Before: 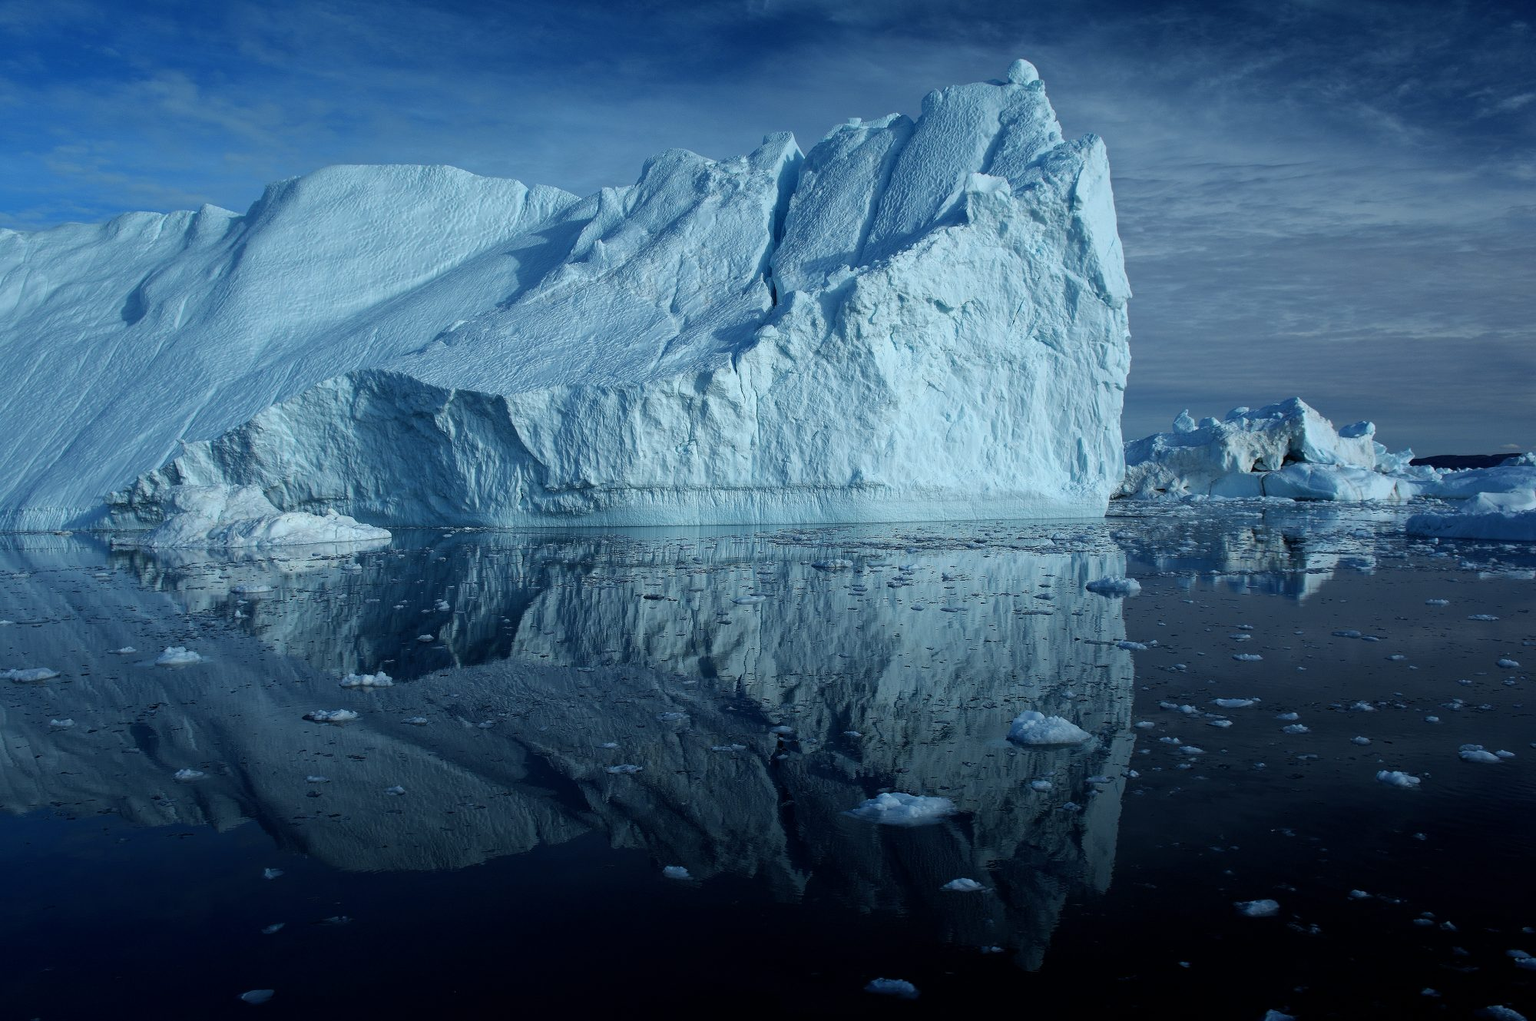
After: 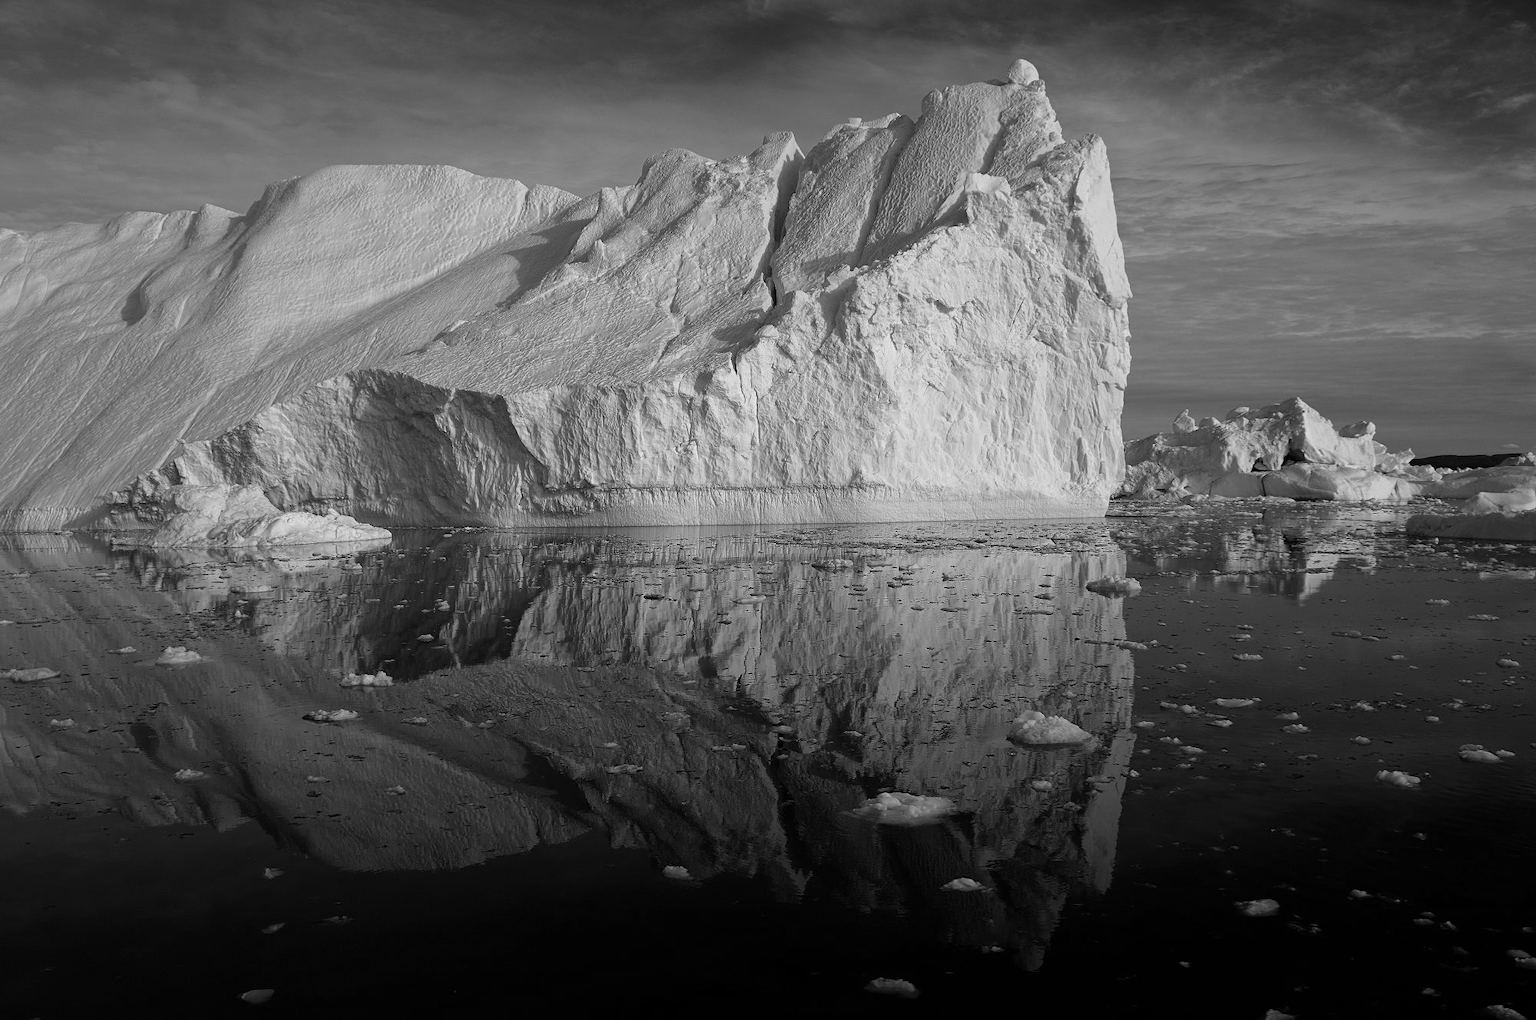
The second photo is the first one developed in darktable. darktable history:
sharpen: amount 0.2
monochrome: size 1
color correction: highlights a* 5.81, highlights b* 4.84
